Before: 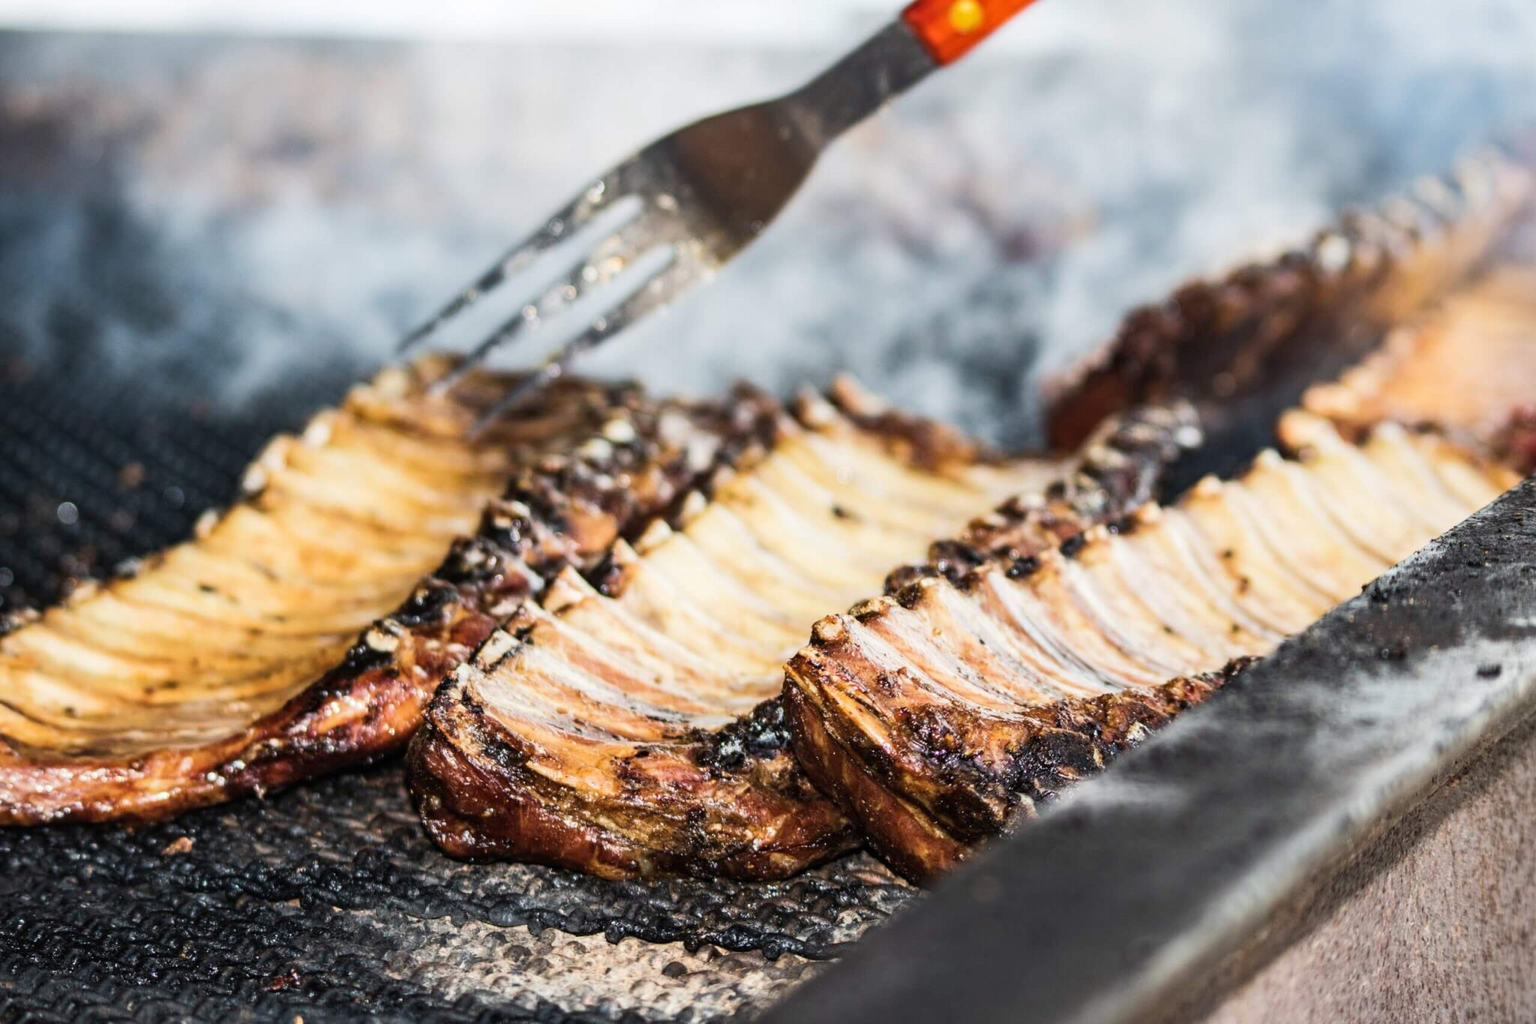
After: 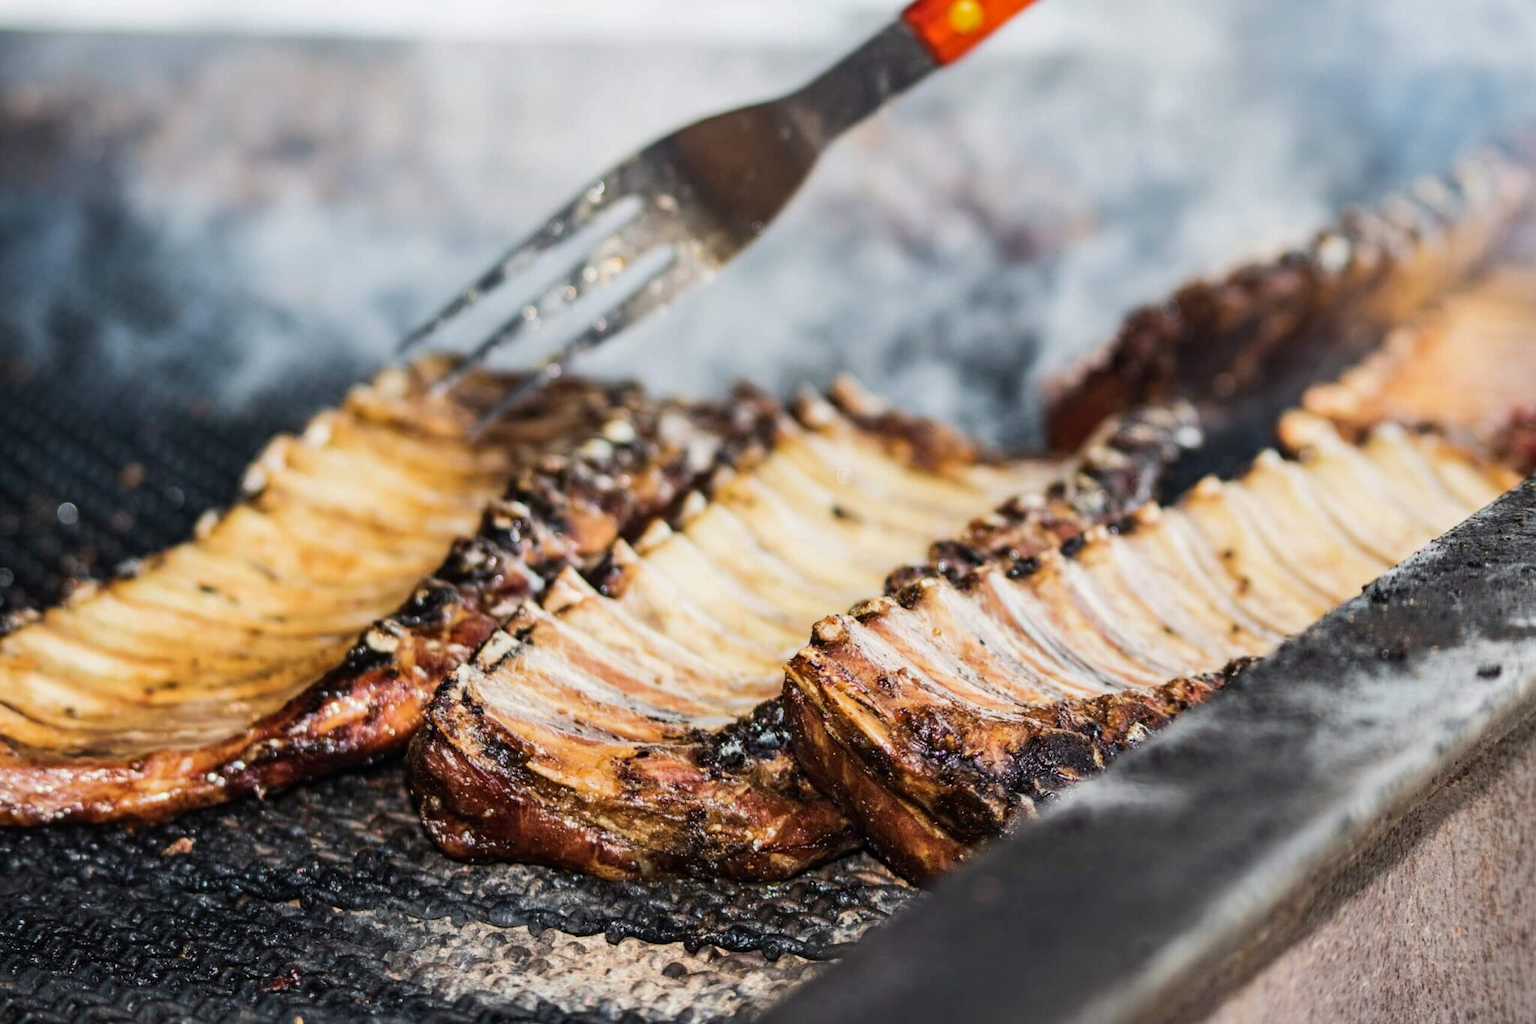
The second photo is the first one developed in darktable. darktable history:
shadows and highlights: shadows -20, white point adjustment -2, highlights -35
tone equalizer: on, module defaults
